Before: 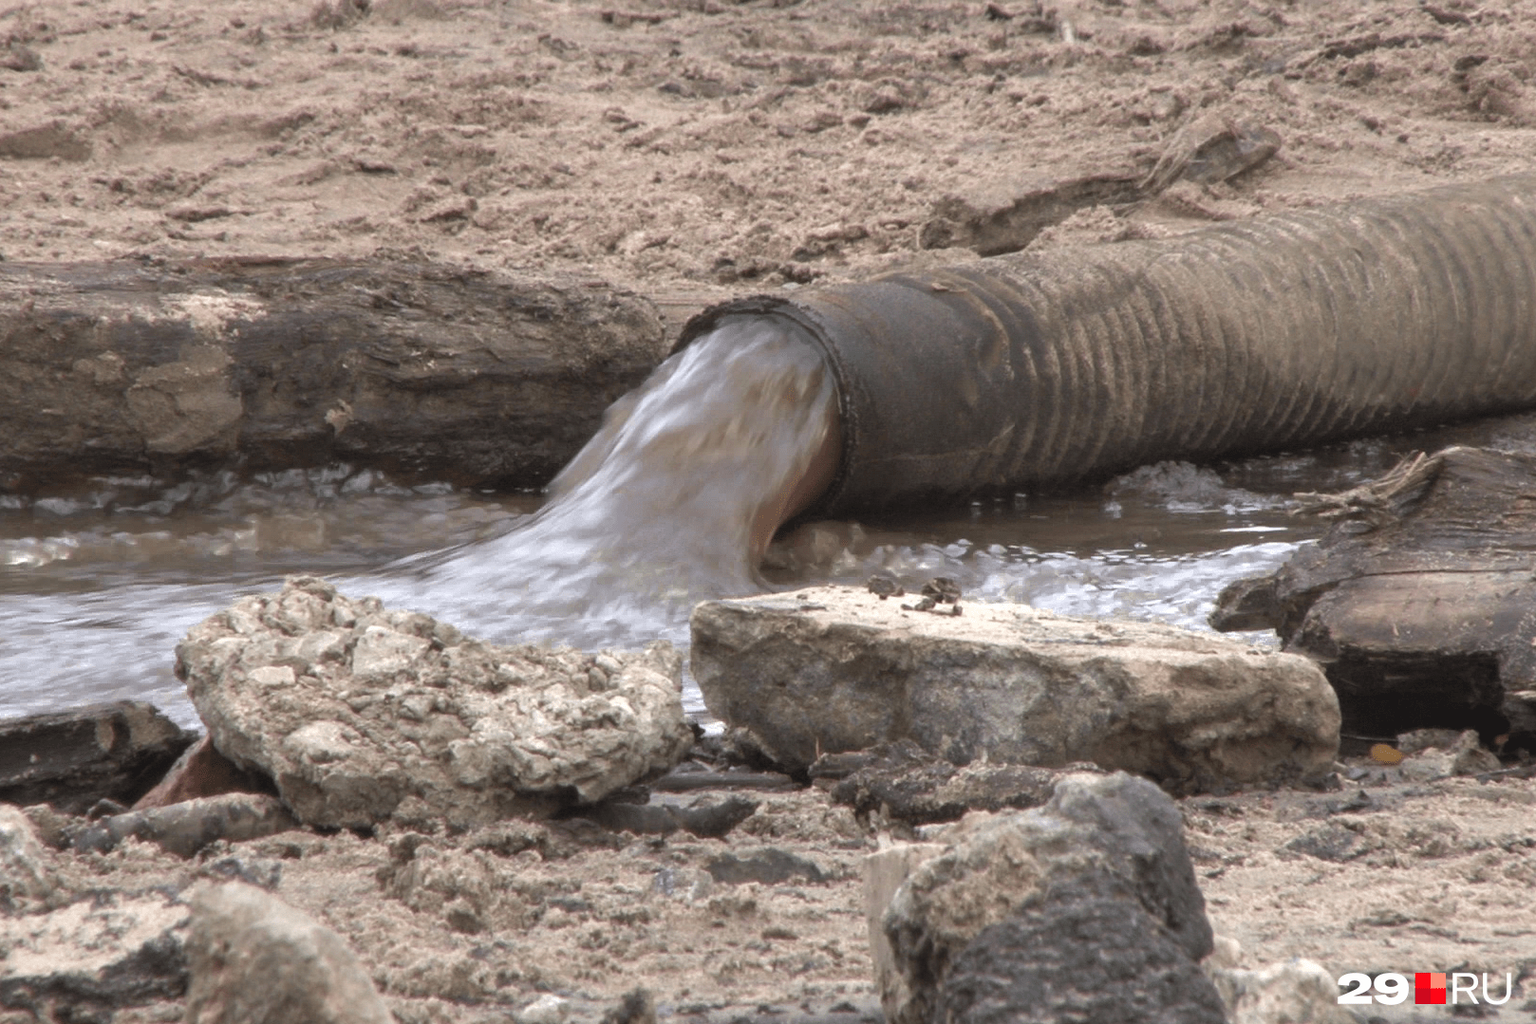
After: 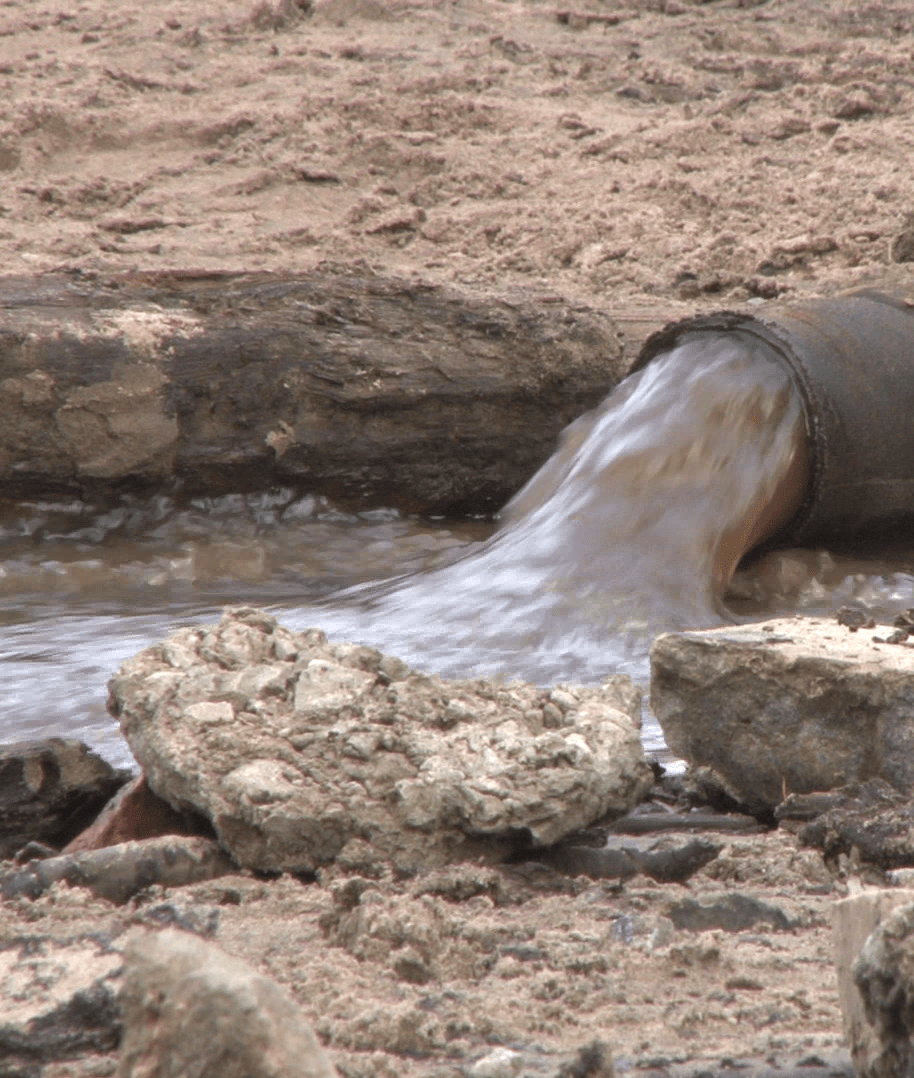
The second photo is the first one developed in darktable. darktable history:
crop: left 4.797%, right 38.698%
color balance rgb: perceptual saturation grading › global saturation 19.943%, perceptual brilliance grading › global brilliance 2.84%, perceptual brilliance grading › highlights -2.374%, perceptual brilliance grading › shadows 2.554%
